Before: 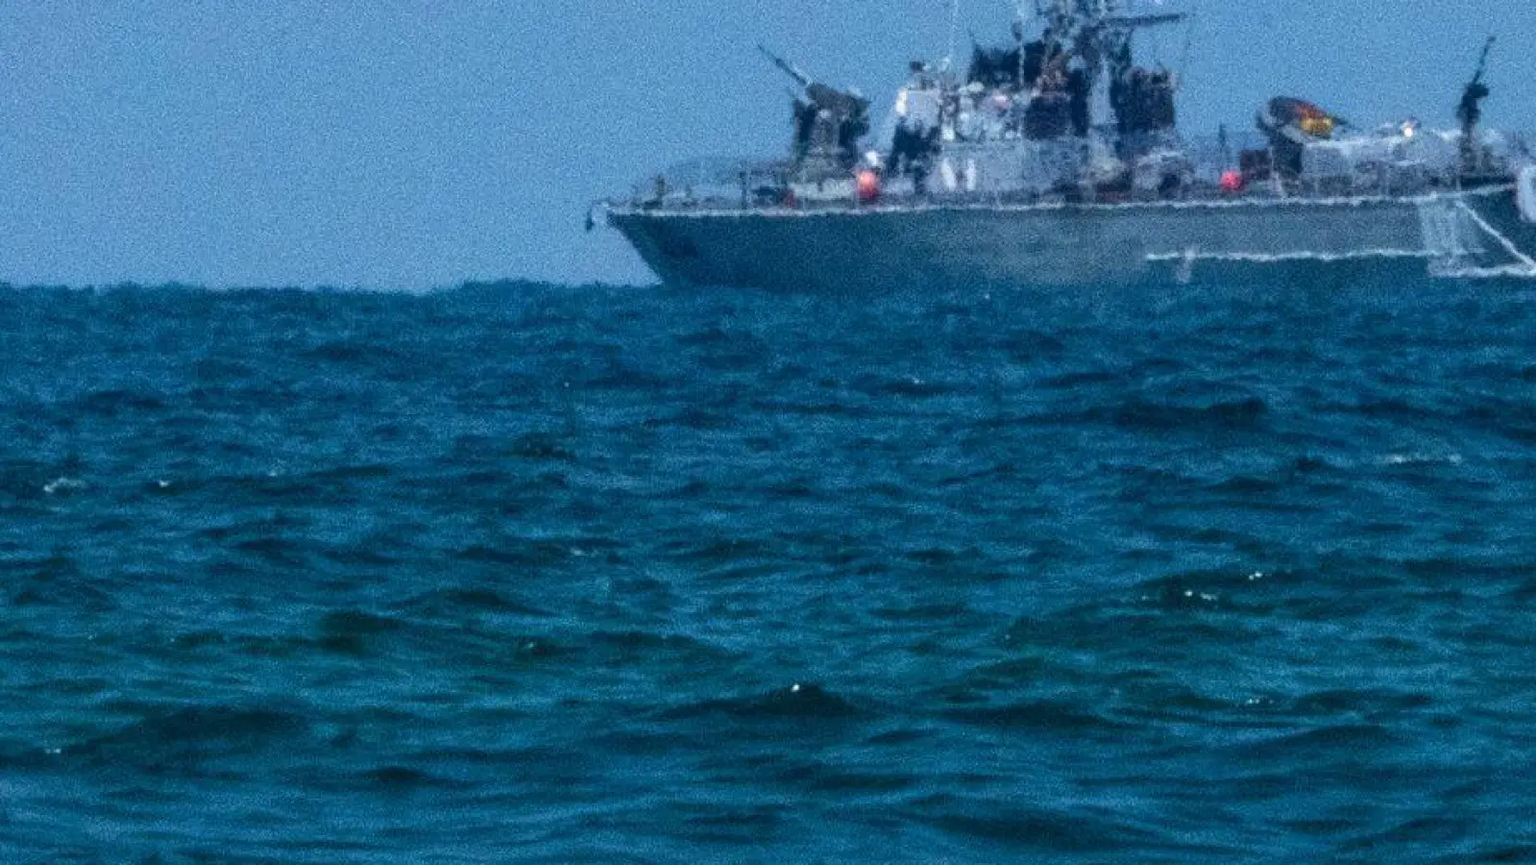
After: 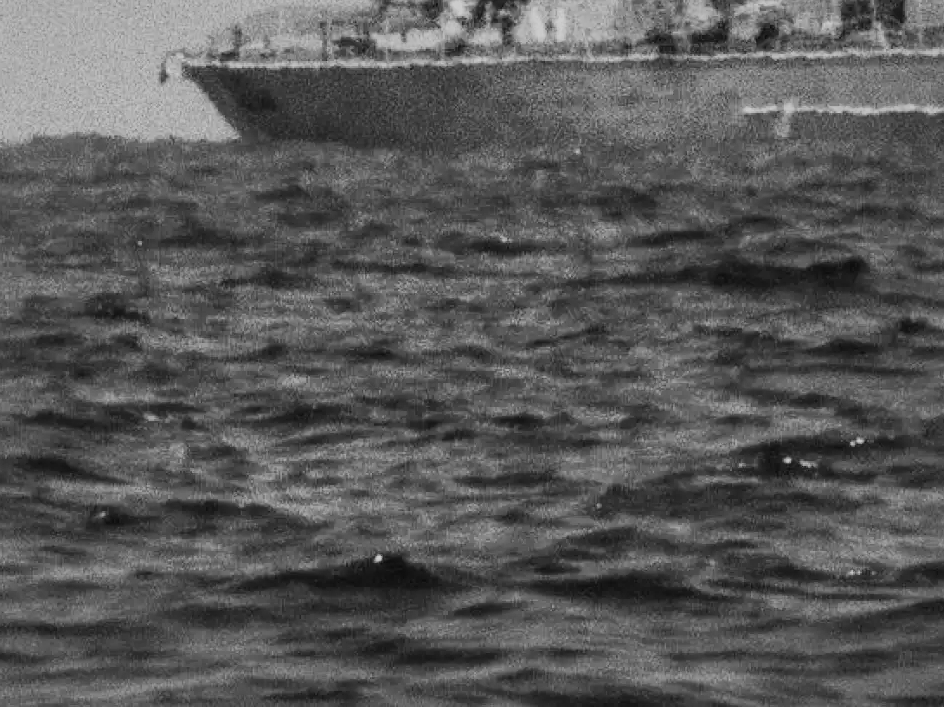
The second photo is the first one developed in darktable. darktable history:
contrast brightness saturation: contrast 0.251, saturation -0.313
shadows and highlights: highlights -59.86
color balance rgb: highlights gain › luminance 6.113%, highlights gain › chroma 1.305%, highlights gain › hue 92.13°, perceptual saturation grading › global saturation 29.855%
crop and rotate: left 28.211%, top 17.505%, right 12.75%, bottom 3.928%
filmic rgb: black relative exposure -7.15 EV, white relative exposure 5.34 EV, hardness 3.02
color zones: curves: ch0 [(0, 0.613) (0.01, 0.613) (0.245, 0.448) (0.498, 0.529) (0.642, 0.665) (0.879, 0.777) (0.99, 0.613)]; ch1 [(0, 0) (0.143, 0) (0.286, 0) (0.429, 0) (0.571, 0) (0.714, 0) (0.857, 0)]
